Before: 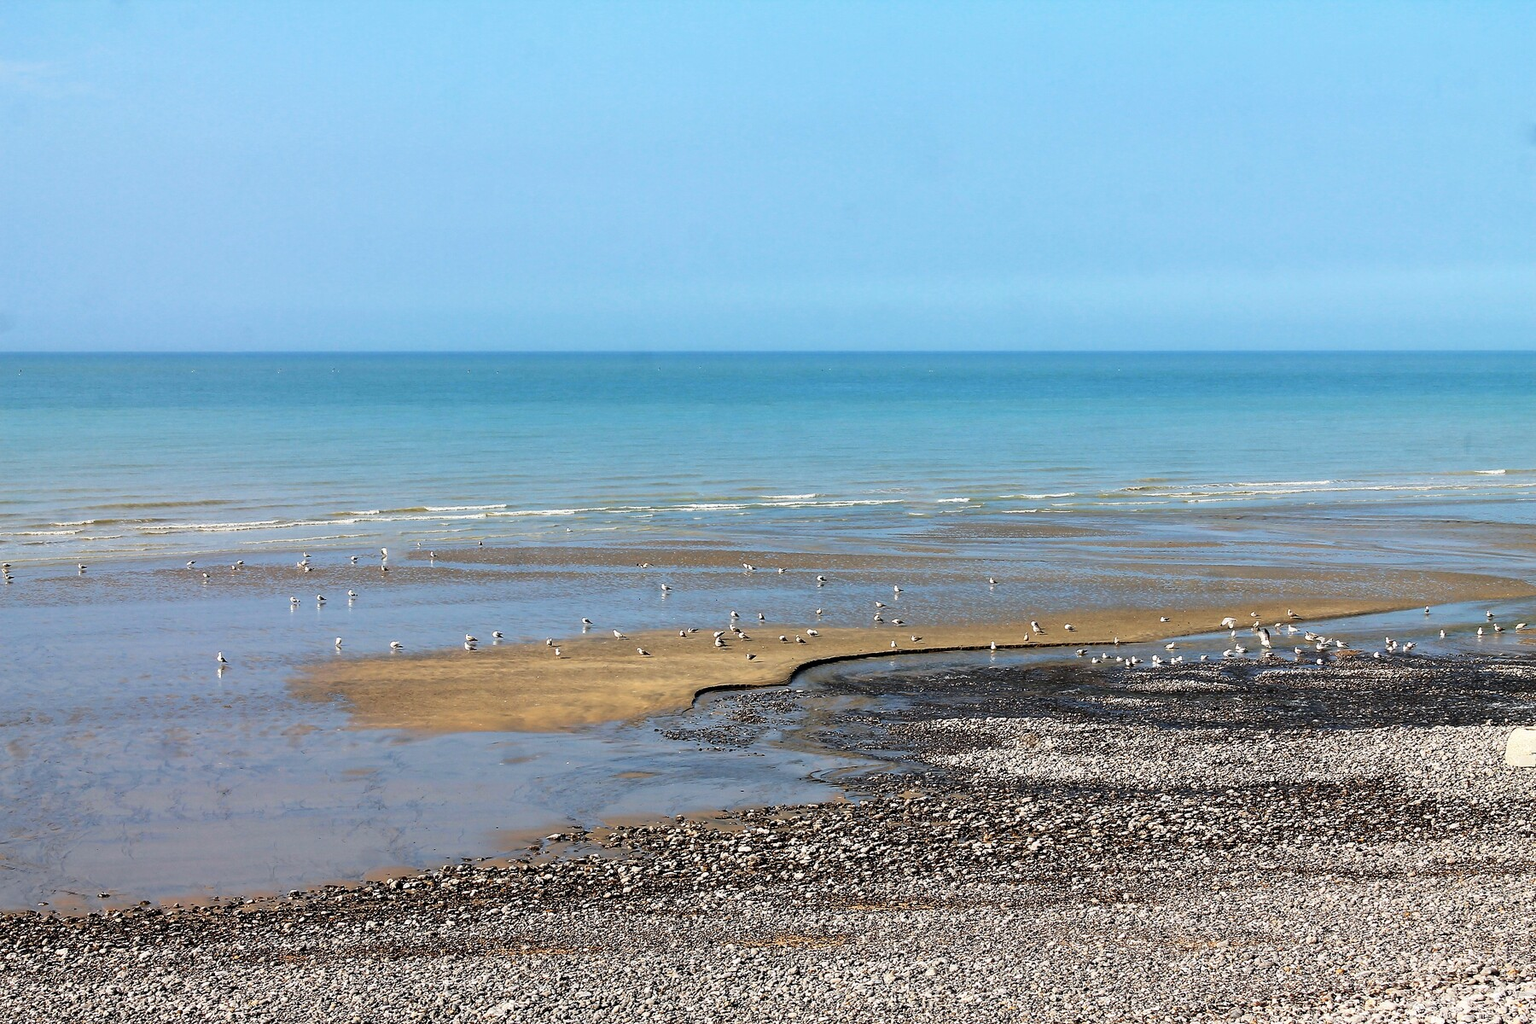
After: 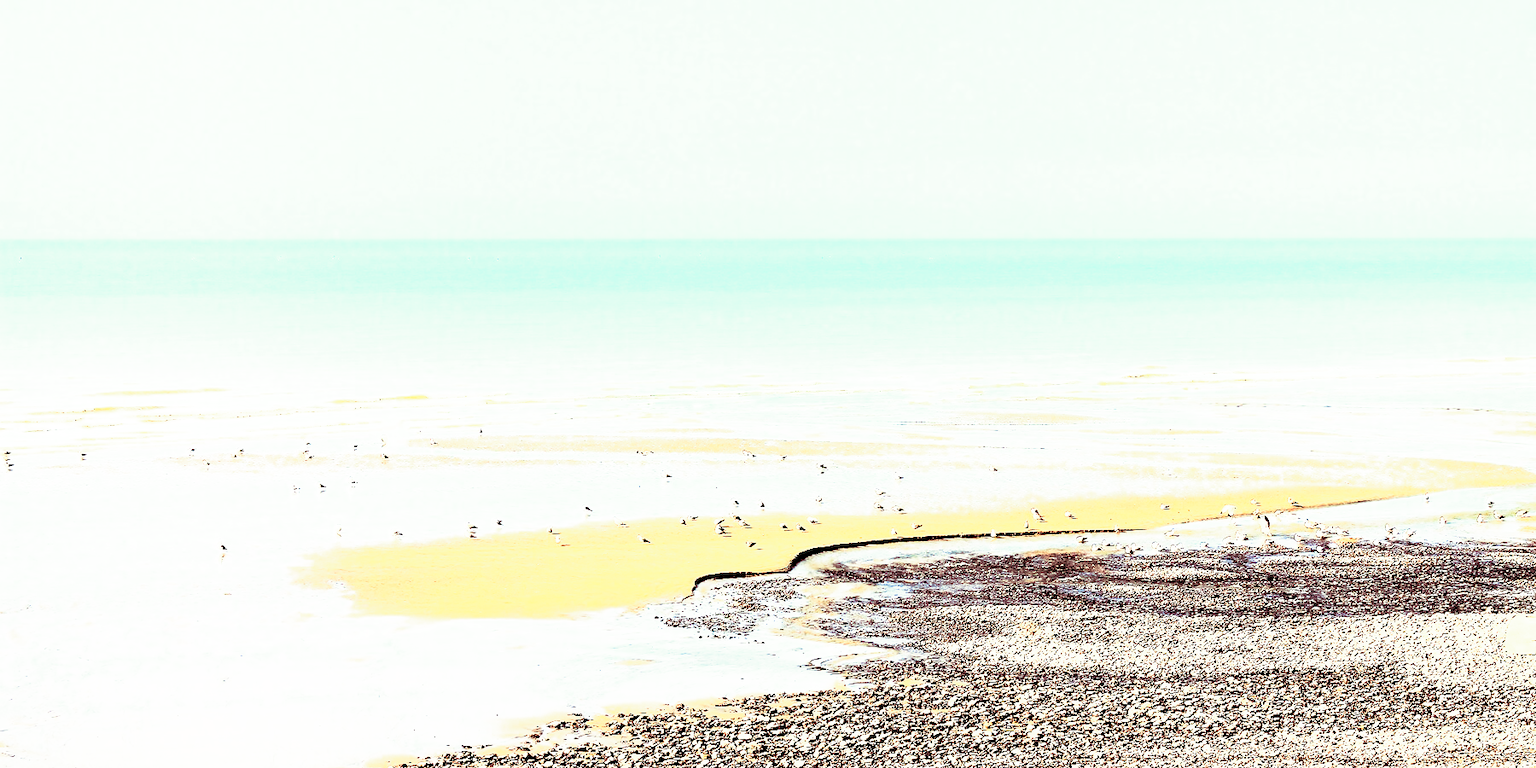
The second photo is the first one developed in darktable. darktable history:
velvia: on, module defaults
exposure: black level correction 0, exposure 1.3 EV, compensate highlight preservation false
rgb curve: curves: ch0 [(0, 0) (0.21, 0.15) (0.24, 0.21) (0.5, 0.75) (0.75, 0.96) (0.89, 0.99) (1, 1)]; ch1 [(0, 0.02) (0.21, 0.13) (0.25, 0.2) (0.5, 0.67) (0.75, 0.9) (0.89, 0.97) (1, 1)]; ch2 [(0, 0.02) (0.21, 0.13) (0.25, 0.2) (0.5, 0.67) (0.75, 0.9) (0.89, 0.97) (1, 1)], compensate middle gray true
crop: top 11.038%, bottom 13.962%
base curve: curves: ch0 [(0.017, 0) (0.425, 0.441) (0.844, 0.933) (1, 1)], preserve colors none
white balance: red 1.045, blue 0.932
split-toning: compress 20%
